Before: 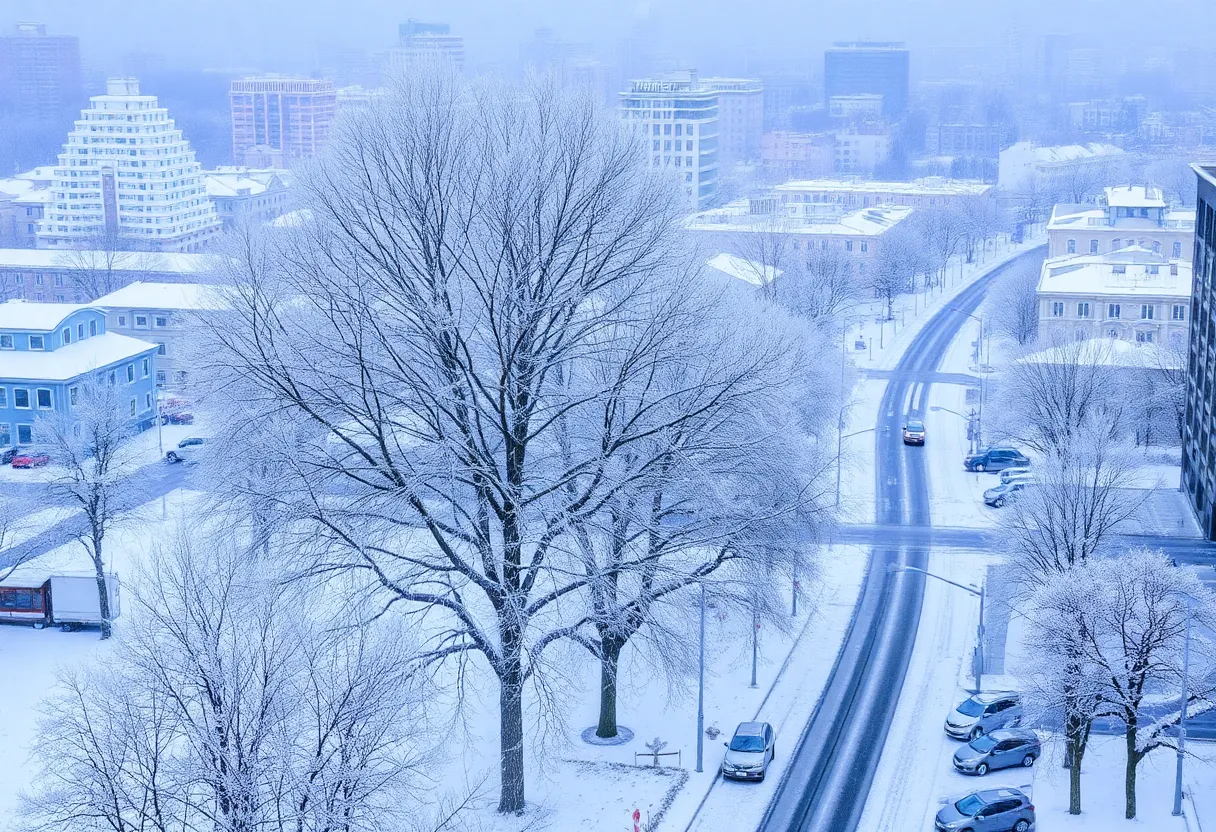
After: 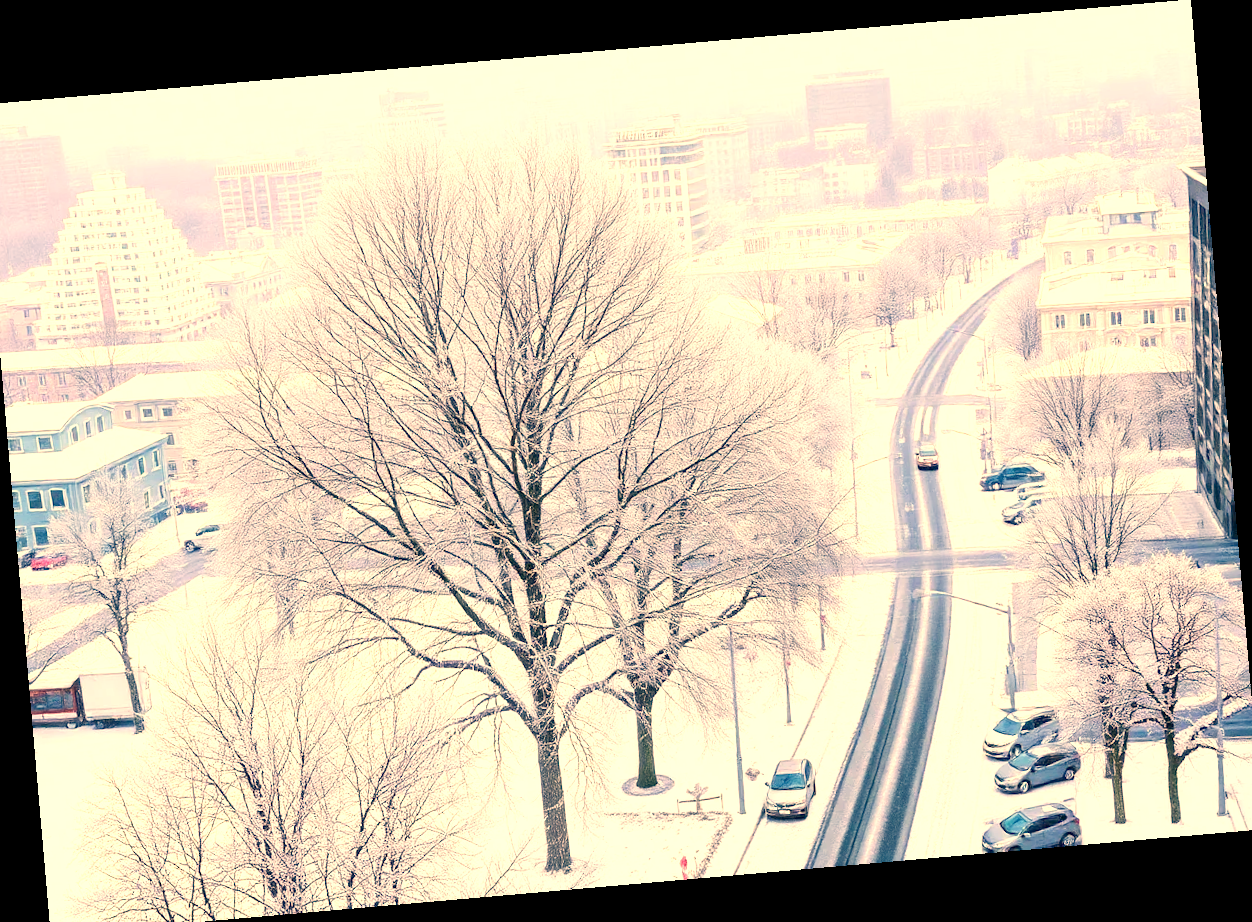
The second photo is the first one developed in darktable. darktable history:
crop and rotate: left 1.774%, right 0.633%, bottom 1.28%
white balance: red 1.467, blue 0.684
exposure: exposure 0.781 EV, compensate highlight preservation false
rotate and perspective: rotation -4.98°, automatic cropping off
